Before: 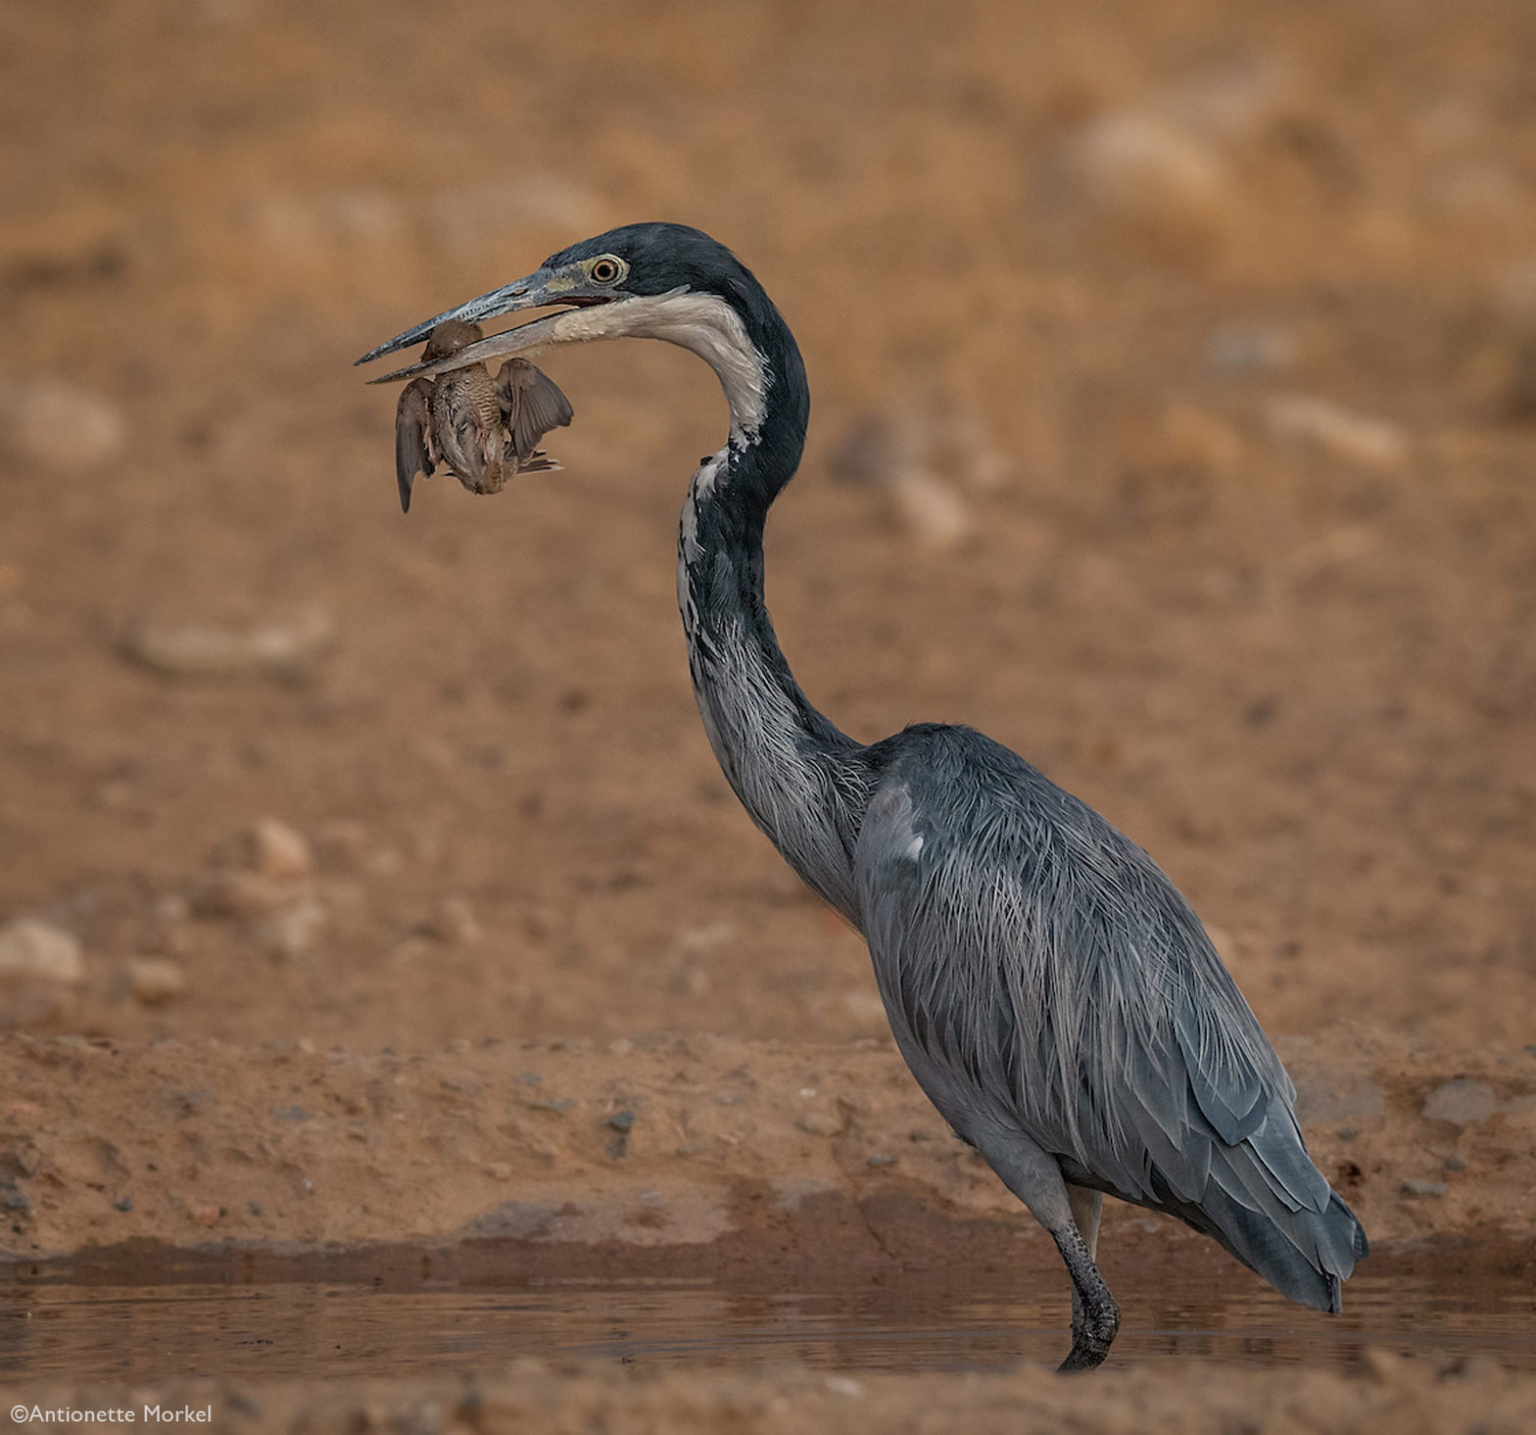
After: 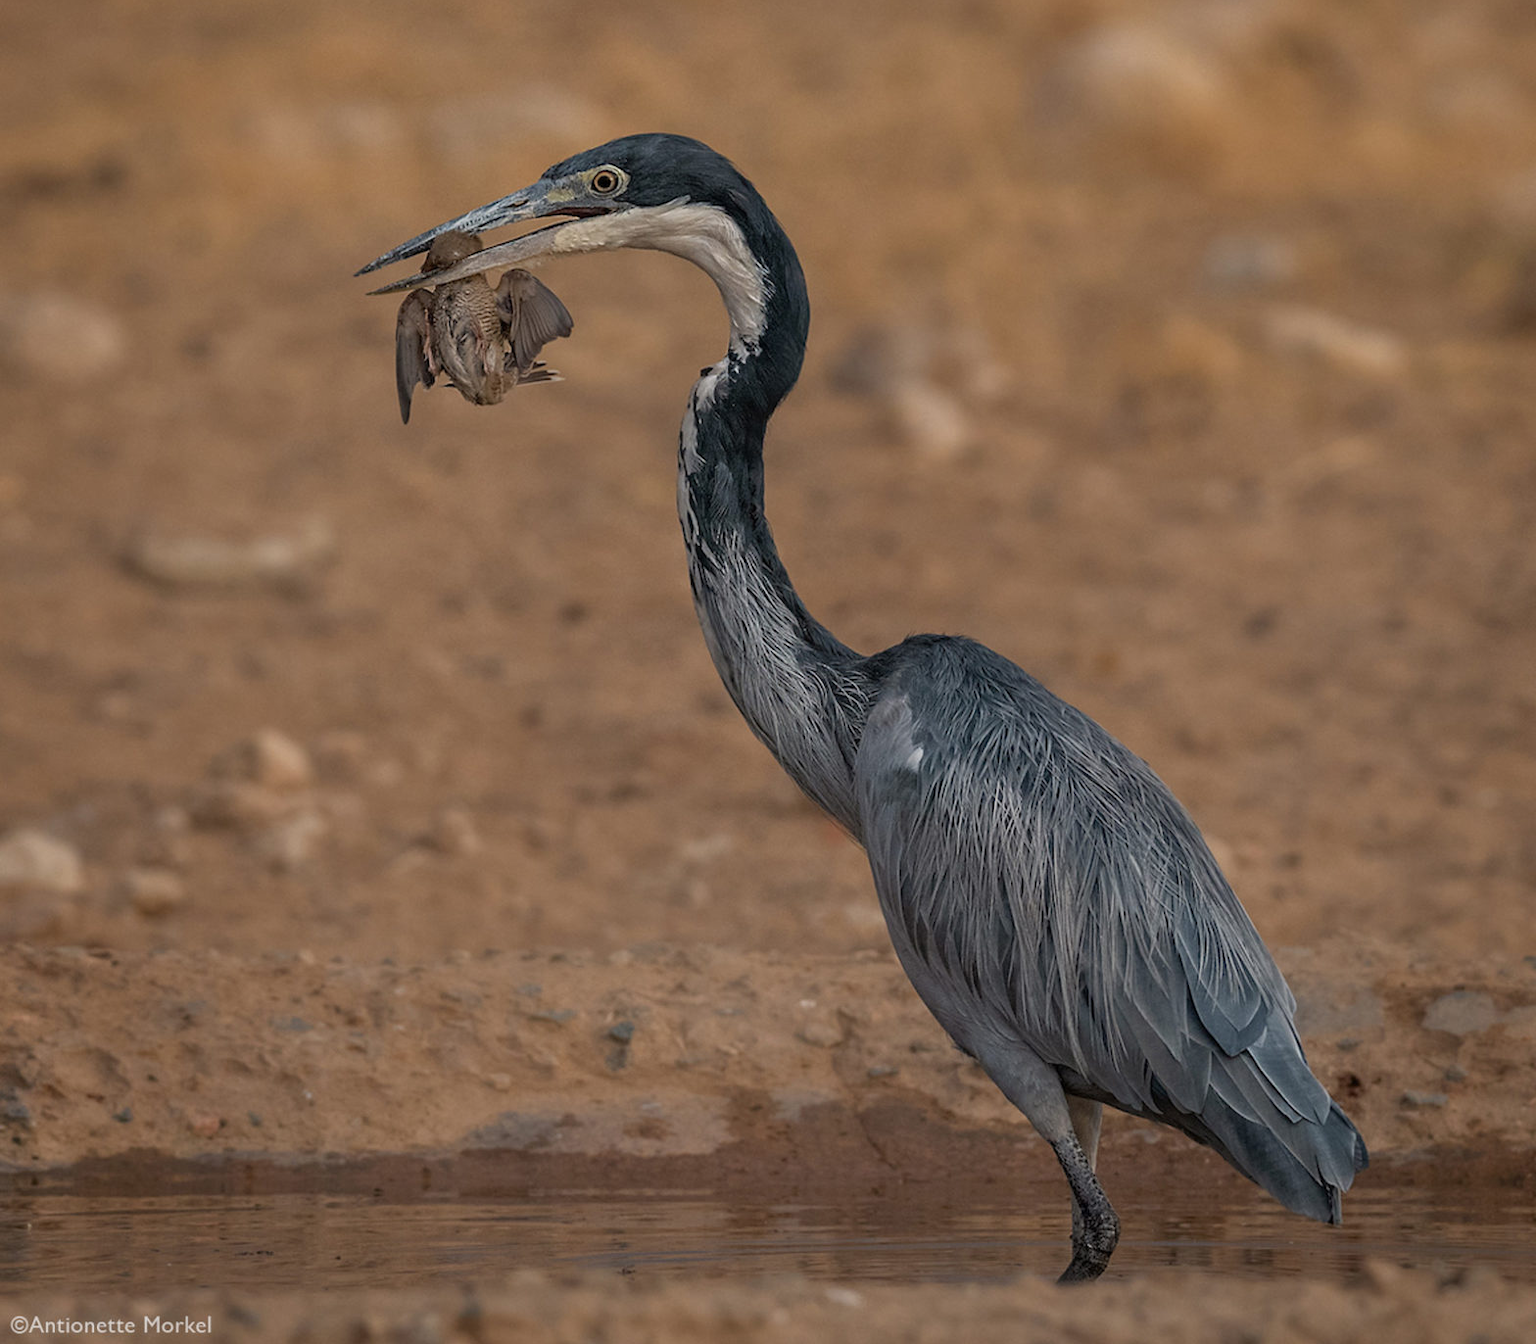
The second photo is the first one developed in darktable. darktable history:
color contrast: green-magenta contrast 0.96
crop and rotate: top 6.25%
